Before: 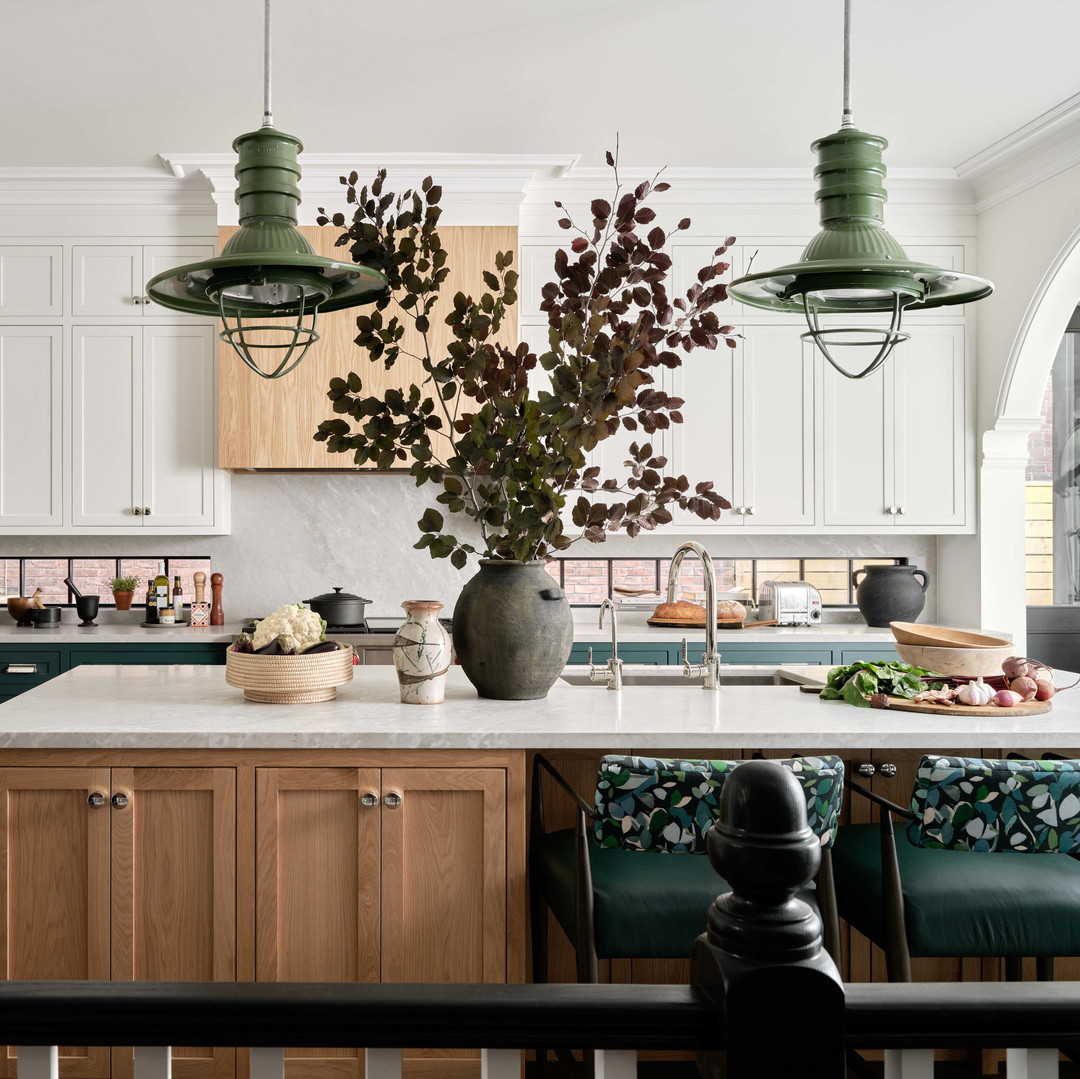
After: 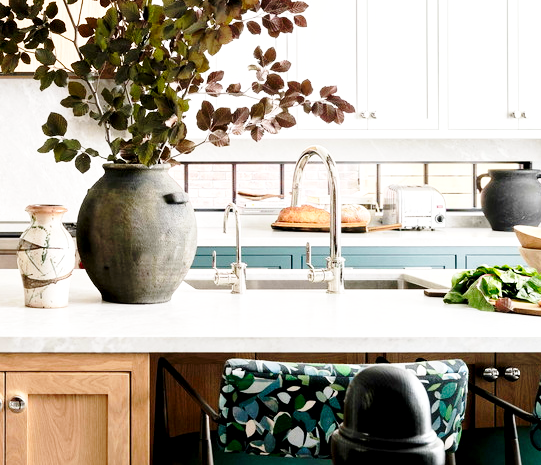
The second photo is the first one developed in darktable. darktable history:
base curve: curves: ch0 [(0, 0) (0.028, 0.03) (0.121, 0.232) (0.46, 0.748) (0.859, 0.968) (1, 1)], preserve colors none
crop: left 34.858%, top 36.72%, right 15.028%, bottom 20.095%
exposure: black level correction 0.004, exposure 0.412 EV, compensate highlight preservation false
